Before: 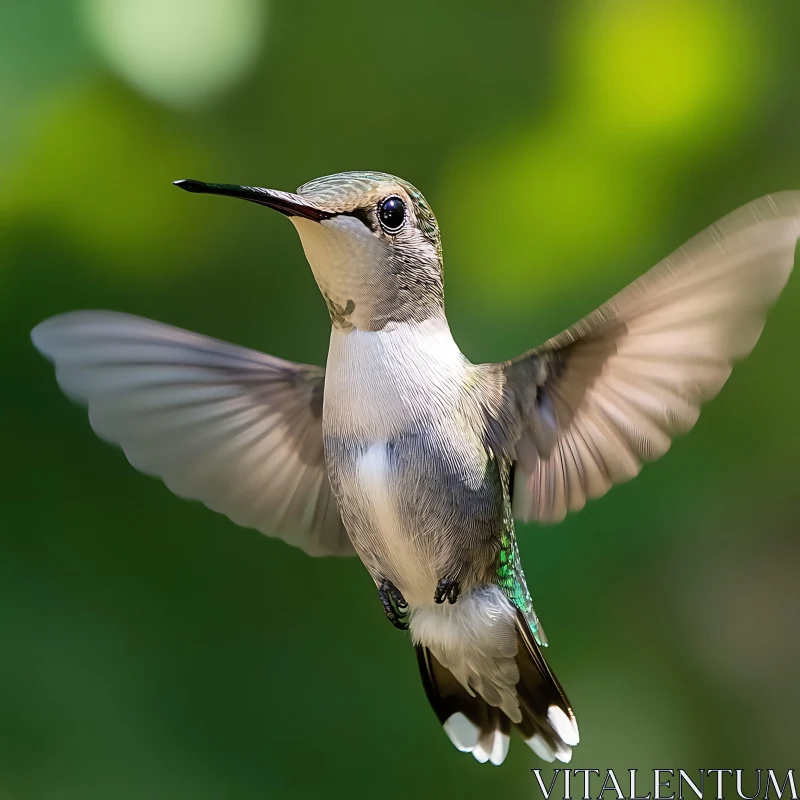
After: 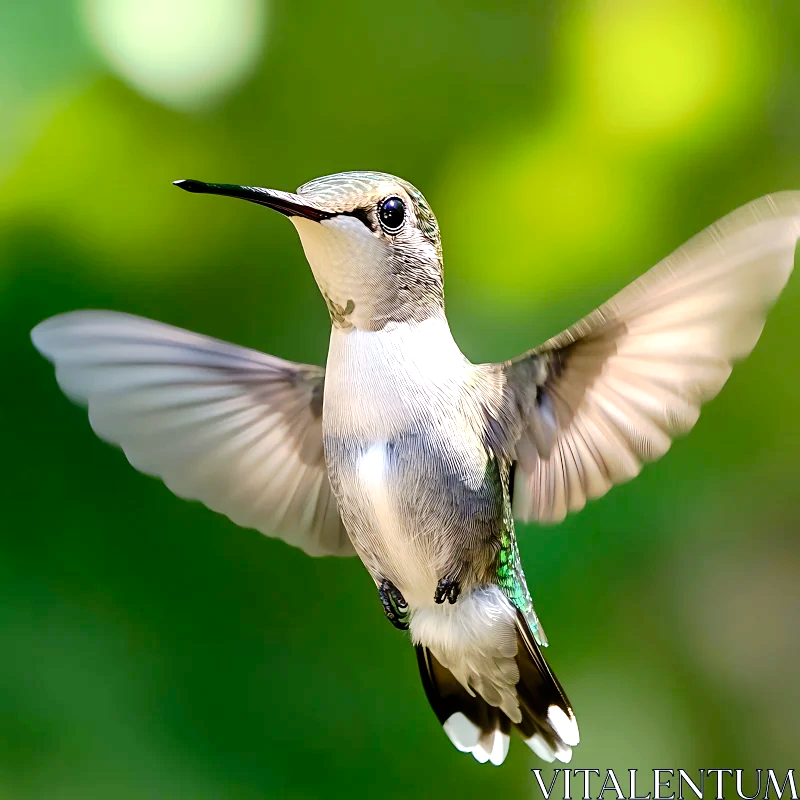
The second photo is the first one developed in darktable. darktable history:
tone curve: curves: ch0 [(0.003, 0) (0.066, 0.017) (0.163, 0.09) (0.264, 0.238) (0.395, 0.421) (0.517, 0.56) (0.688, 0.743) (0.791, 0.814) (1, 1)]; ch1 [(0, 0) (0.164, 0.115) (0.337, 0.332) (0.39, 0.398) (0.464, 0.461) (0.501, 0.5) (0.507, 0.503) (0.534, 0.537) (0.577, 0.59) (0.652, 0.681) (0.733, 0.749) (0.811, 0.796) (1, 1)]; ch2 [(0, 0) (0.337, 0.382) (0.464, 0.476) (0.501, 0.502) (0.527, 0.54) (0.551, 0.565) (0.6, 0.59) (0.687, 0.675) (1, 1)], preserve colors none
exposure: black level correction 0, exposure 0.698 EV, compensate highlight preservation false
